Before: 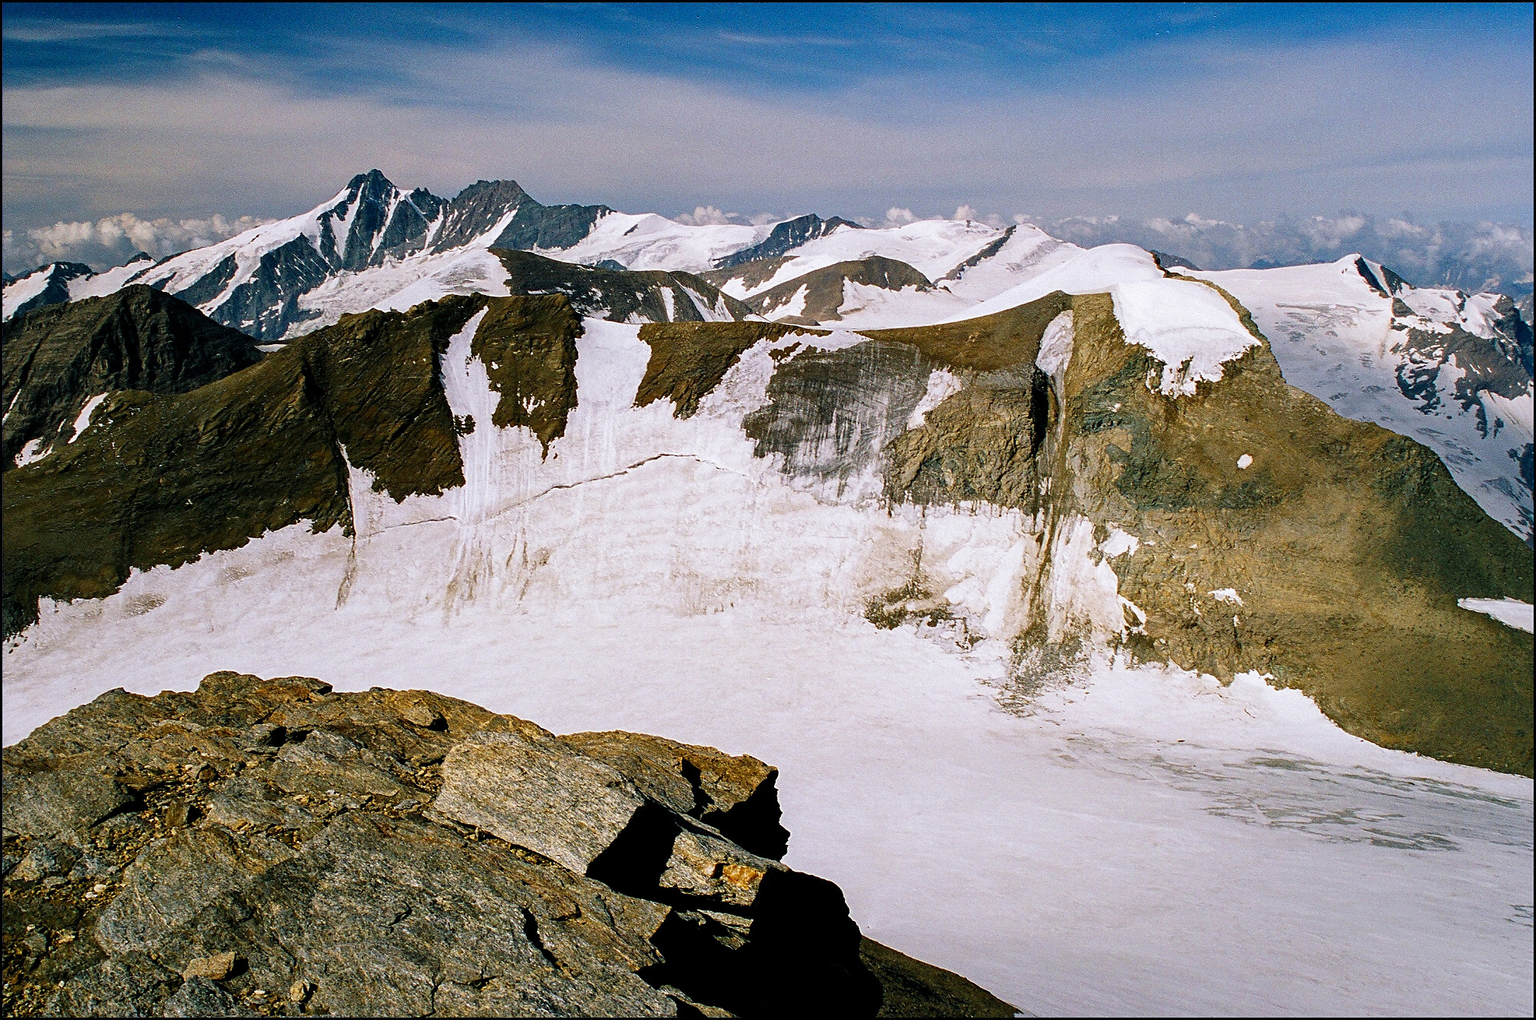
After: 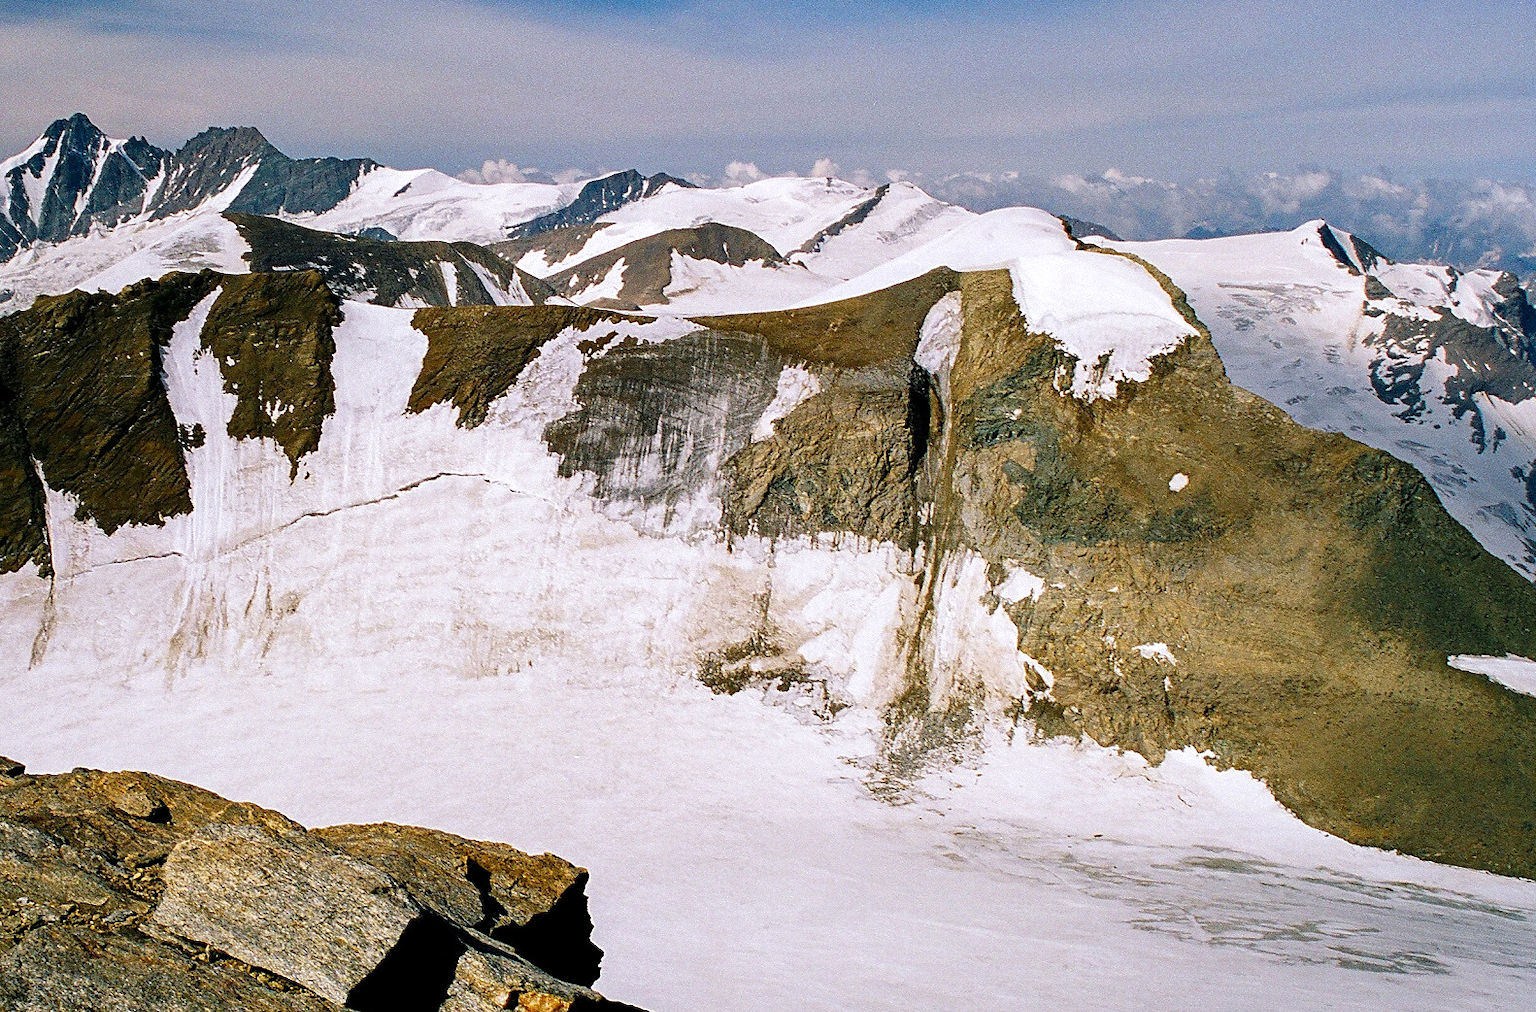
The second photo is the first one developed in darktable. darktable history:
exposure: exposure 0.123 EV, compensate exposure bias true, compensate highlight preservation false
crop and rotate: left 20.374%, top 7.943%, right 0.501%, bottom 13.456%
